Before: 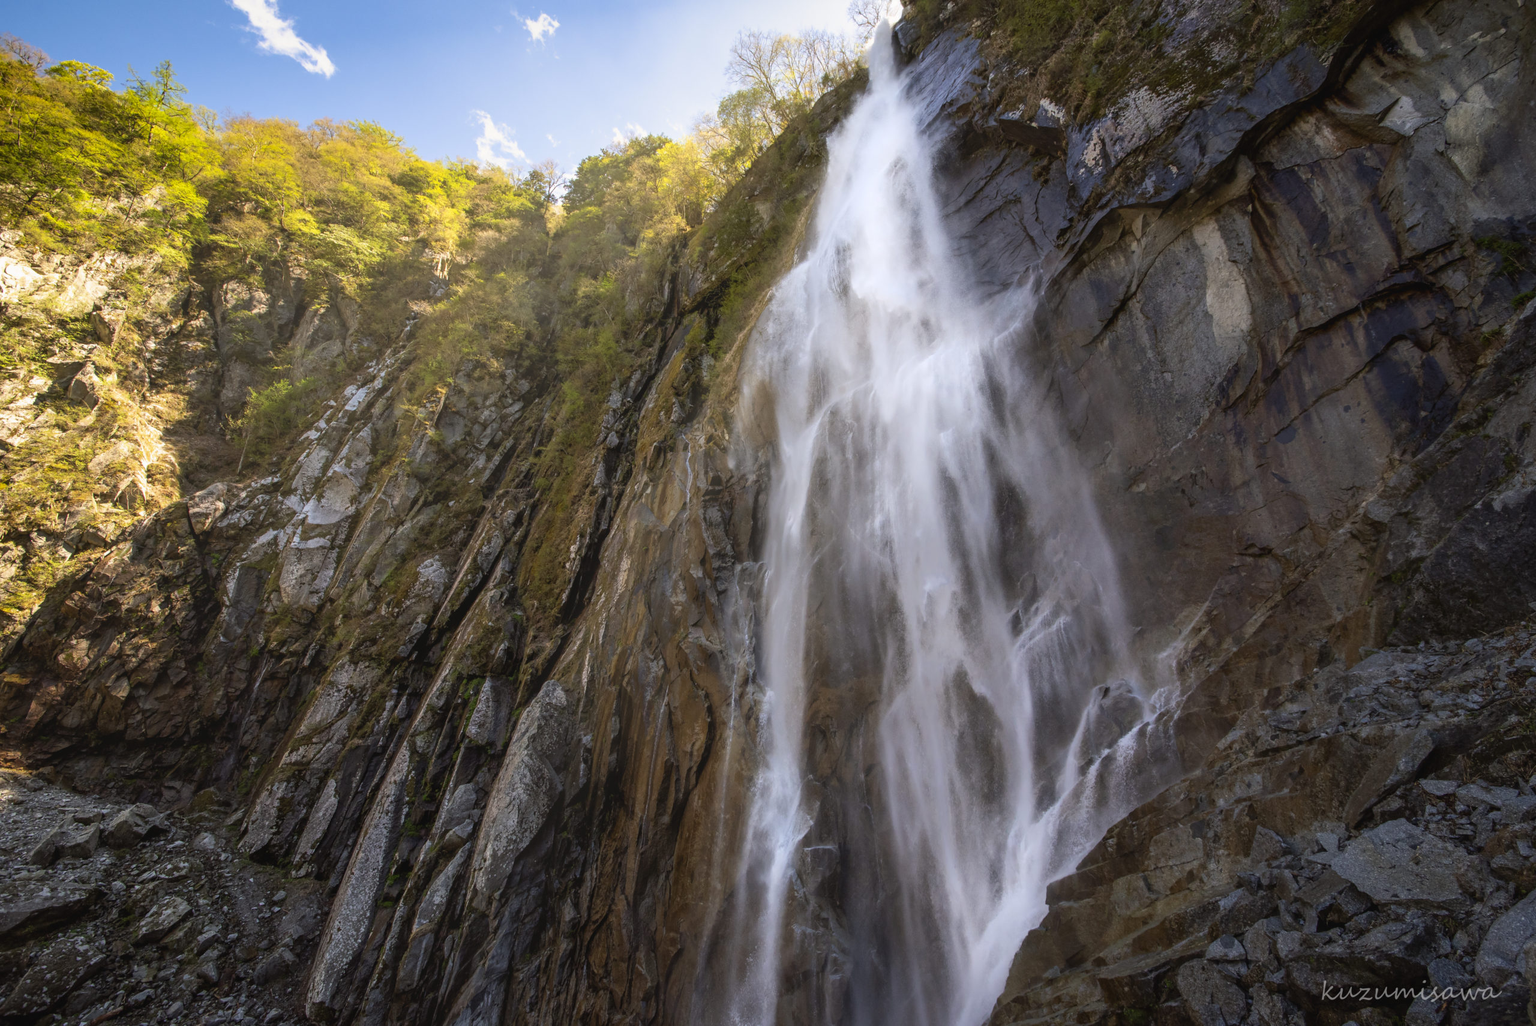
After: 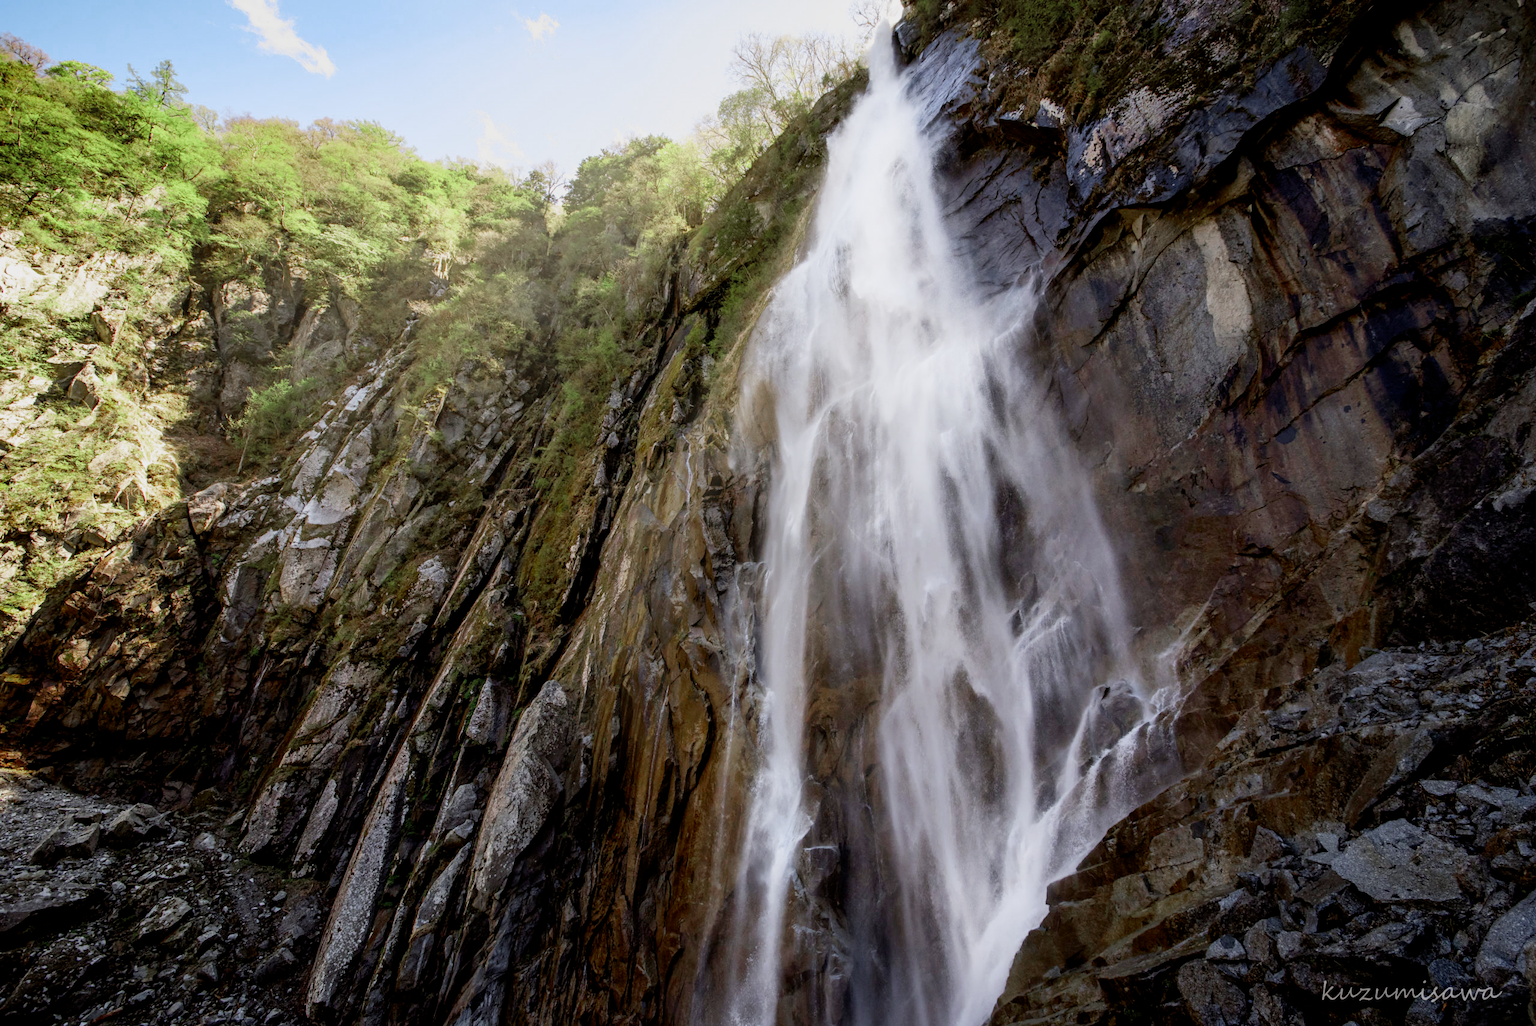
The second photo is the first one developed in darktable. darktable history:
color zones: curves: ch0 [(0, 0.466) (0.128, 0.466) (0.25, 0.5) (0.375, 0.456) (0.5, 0.5) (0.625, 0.5) (0.737, 0.652) (0.875, 0.5)]; ch1 [(0, 0.603) (0.125, 0.618) (0.261, 0.348) (0.372, 0.353) (0.497, 0.363) (0.611, 0.45) (0.731, 0.427) (0.875, 0.518) (0.998, 0.652)]; ch2 [(0, 0.559) (0.125, 0.451) (0.253, 0.564) (0.37, 0.578) (0.5, 0.466) (0.625, 0.471) (0.731, 0.471) (0.88, 0.485)]
filmic rgb: middle gray luminance 29%, black relative exposure -10.3 EV, white relative exposure 5.5 EV, threshold 6 EV, target black luminance 0%, hardness 3.95, latitude 2.04%, contrast 1.132, highlights saturation mix 5%, shadows ↔ highlights balance 15.11%, add noise in highlights 0, preserve chrominance no, color science v3 (2019), use custom middle-gray values true, iterations of high-quality reconstruction 0, contrast in highlights soft, enable highlight reconstruction true
exposure: black level correction 0.008, exposure 0.979 EV, compensate highlight preservation false
